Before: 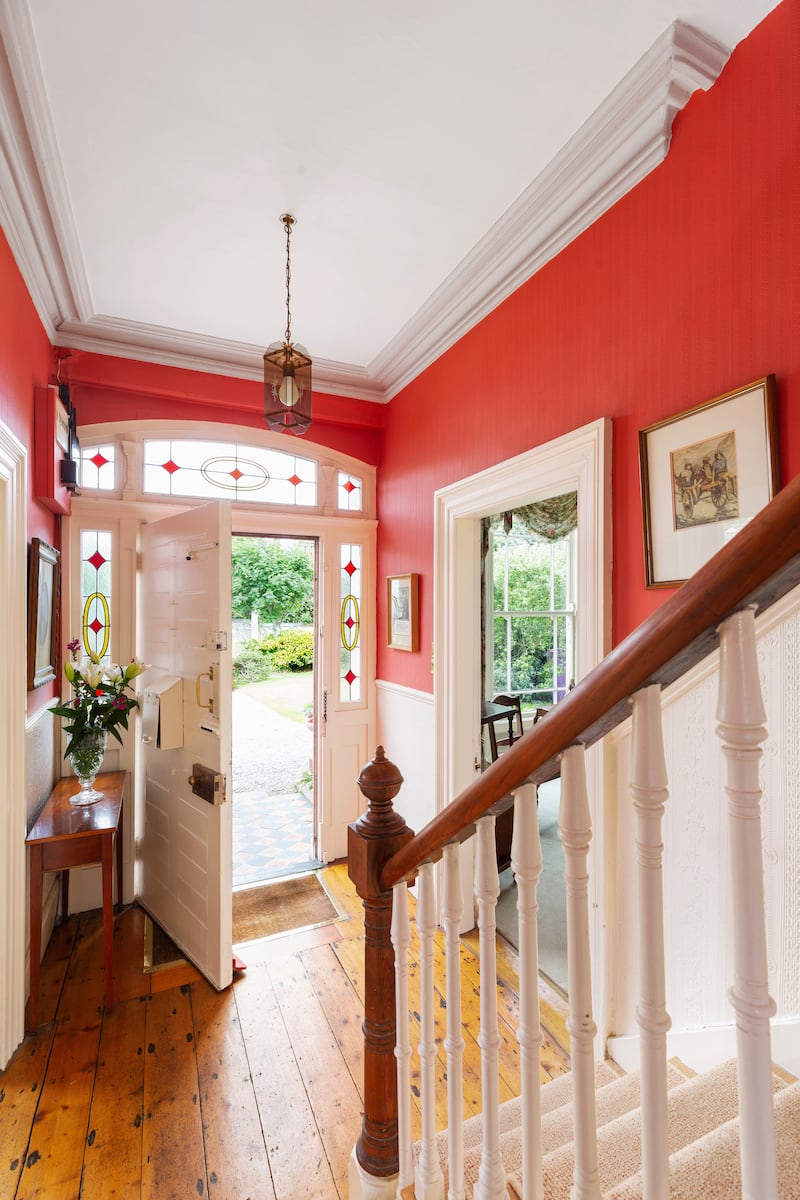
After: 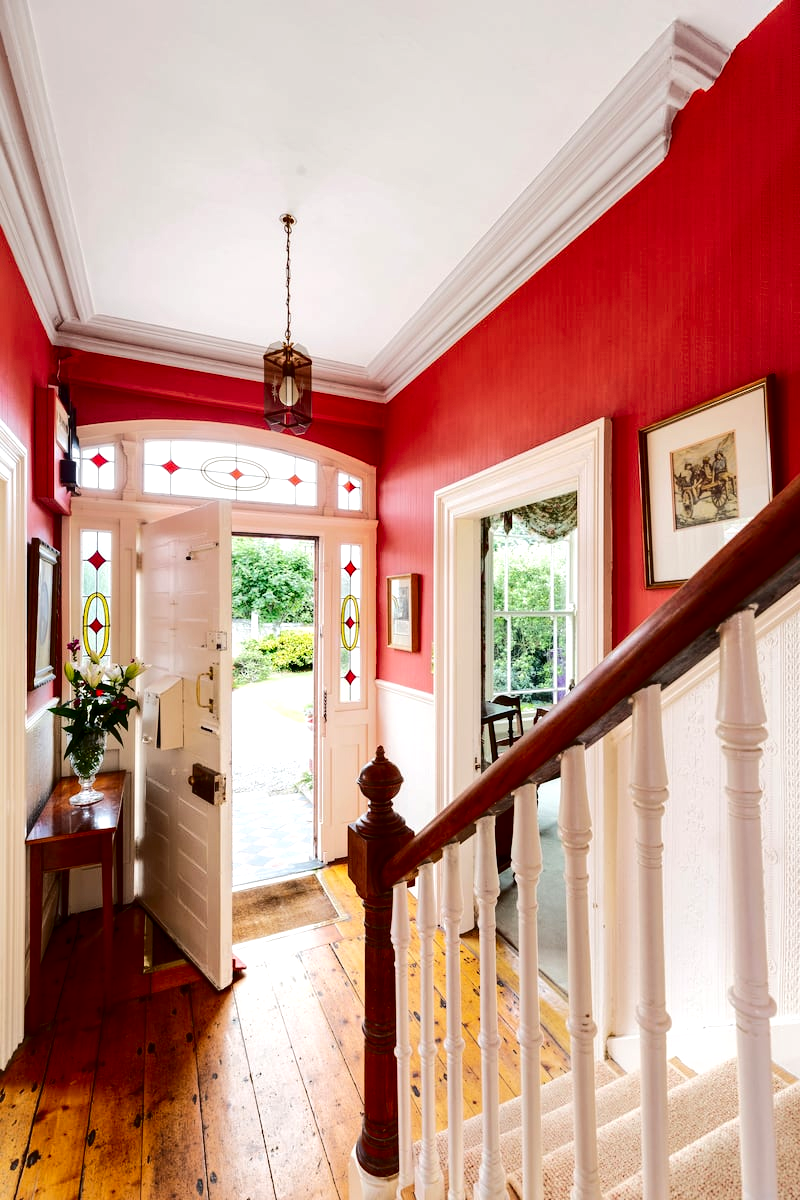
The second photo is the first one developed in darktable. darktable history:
tone curve: curves: ch0 [(0, 0) (0.003, 0.002) (0.011, 0.009) (0.025, 0.018) (0.044, 0.03) (0.069, 0.043) (0.1, 0.057) (0.136, 0.079) (0.177, 0.125) (0.224, 0.178) (0.277, 0.255) (0.335, 0.341) (0.399, 0.443) (0.468, 0.553) (0.543, 0.644) (0.623, 0.718) (0.709, 0.779) (0.801, 0.849) (0.898, 0.929) (1, 1)], color space Lab, independent channels, preserve colors none
exposure: exposure 0.203 EV, compensate highlight preservation false
contrast brightness saturation: brightness -0.212, saturation 0.081
local contrast: highlights 102%, shadows 99%, detail 120%, midtone range 0.2
